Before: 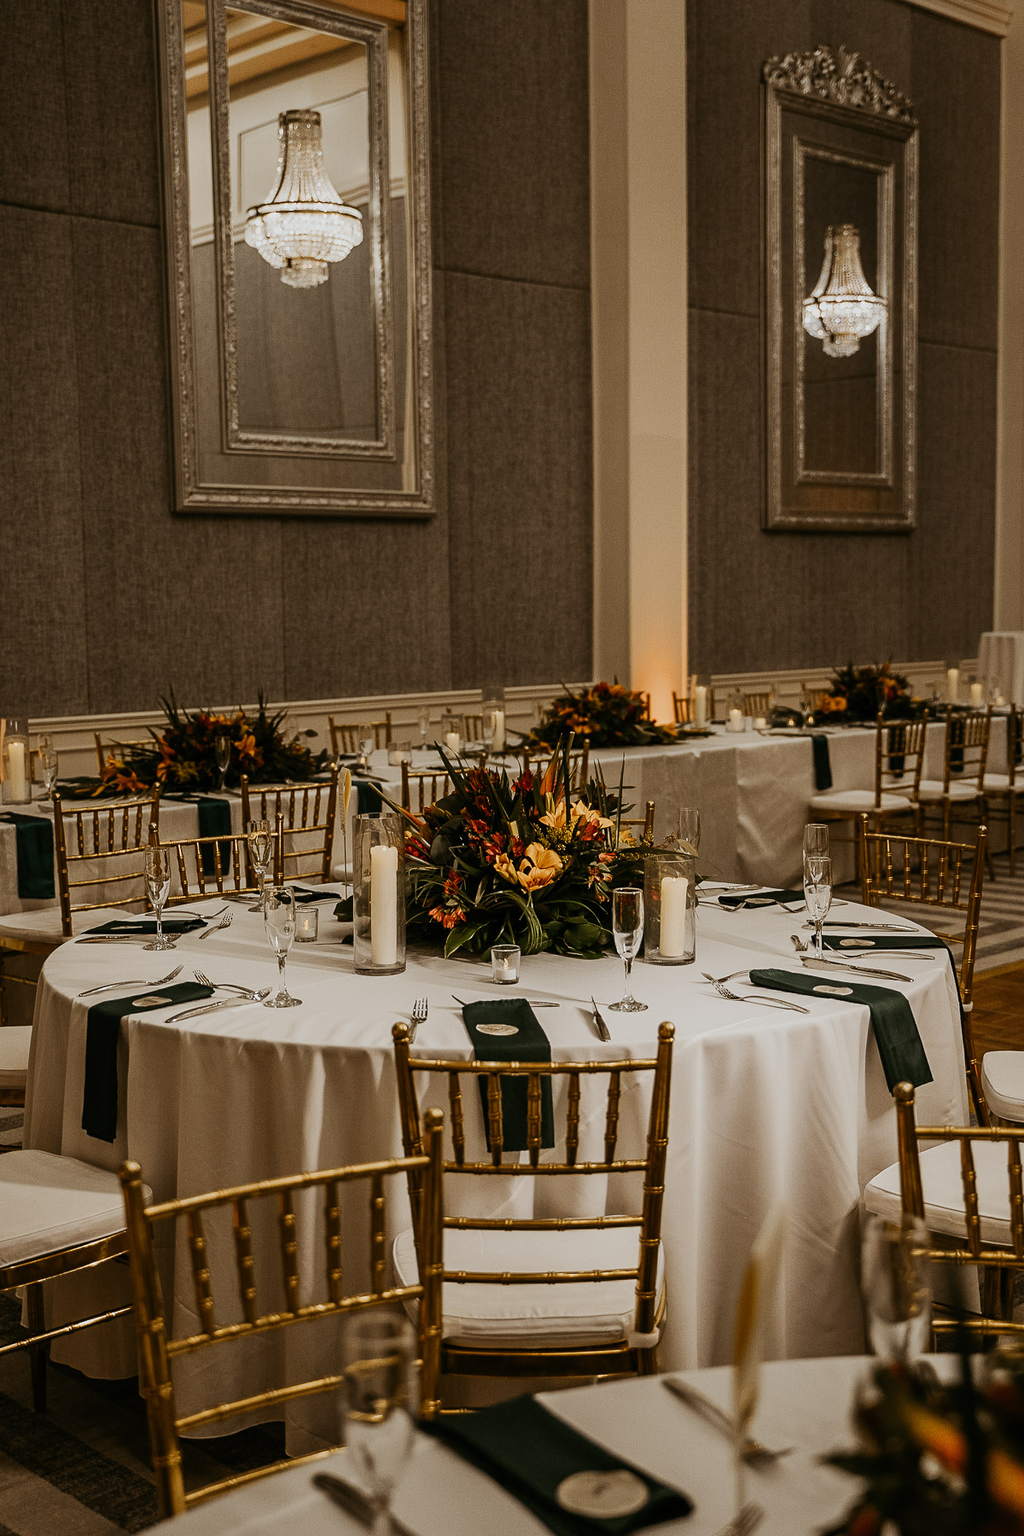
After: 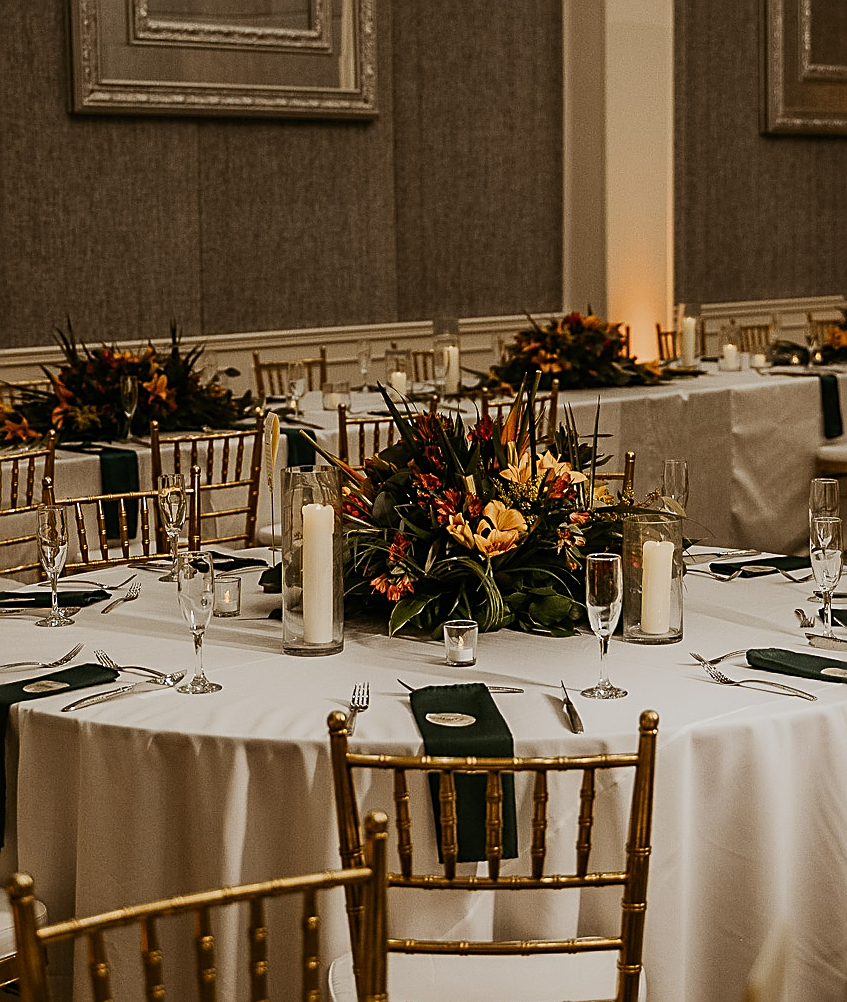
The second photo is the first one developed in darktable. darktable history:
sharpen: on, module defaults
crop: left 11.053%, top 27.104%, right 18.282%, bottom 17.214%
